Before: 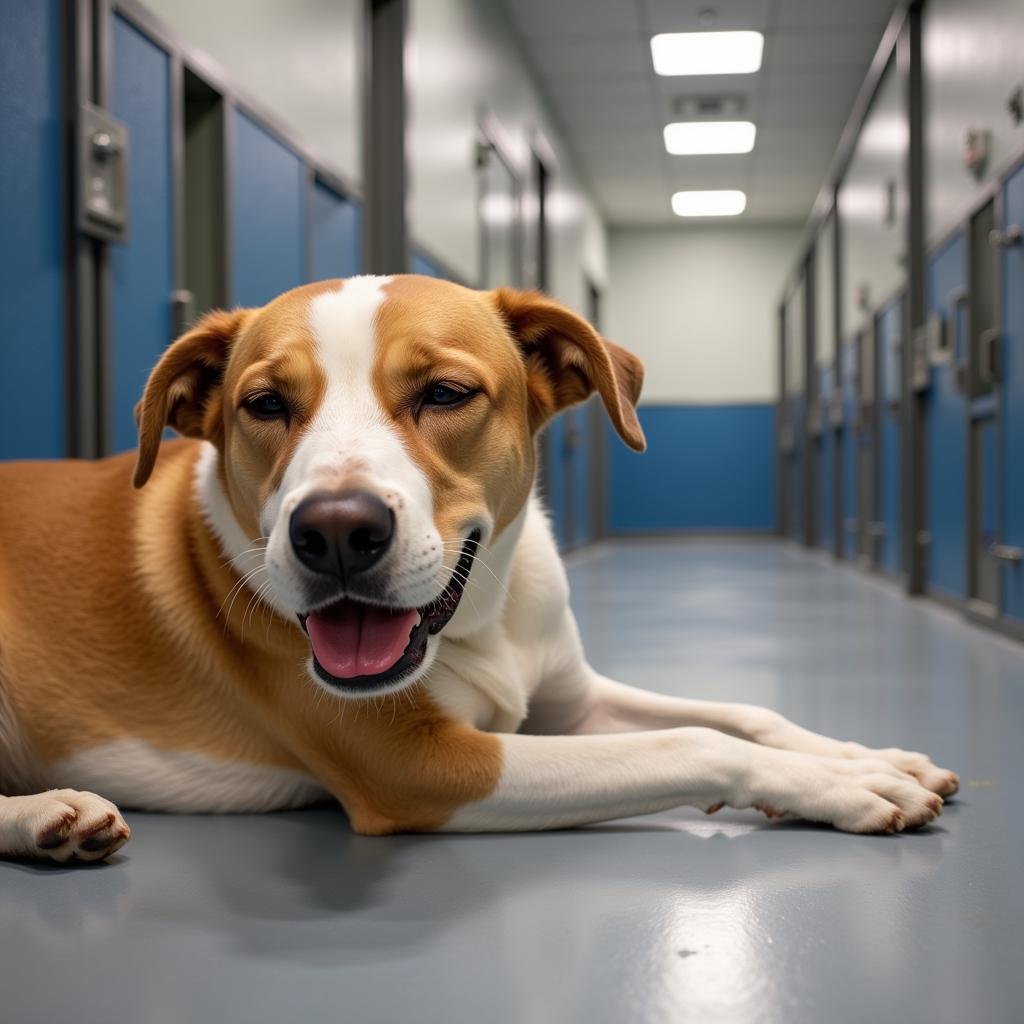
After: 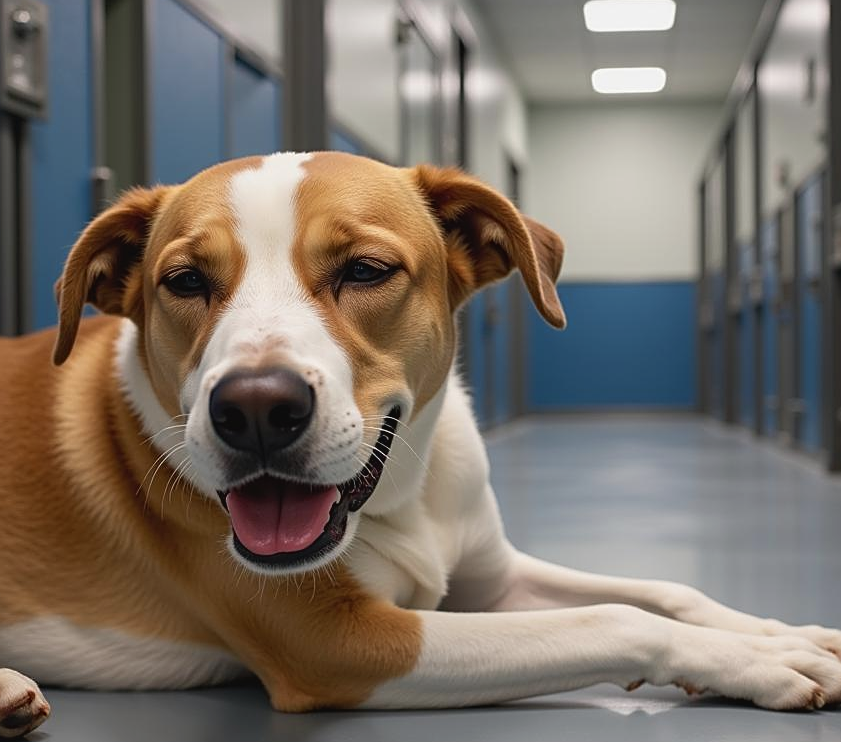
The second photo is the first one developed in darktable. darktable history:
crop: left 7.897%, top 12.065%, right 9.953%, bottom 15.42%
contrast brightness saturation: contrast -0.077, brightness -0.033, saturation -0.111
sharpen: on, module defaults
